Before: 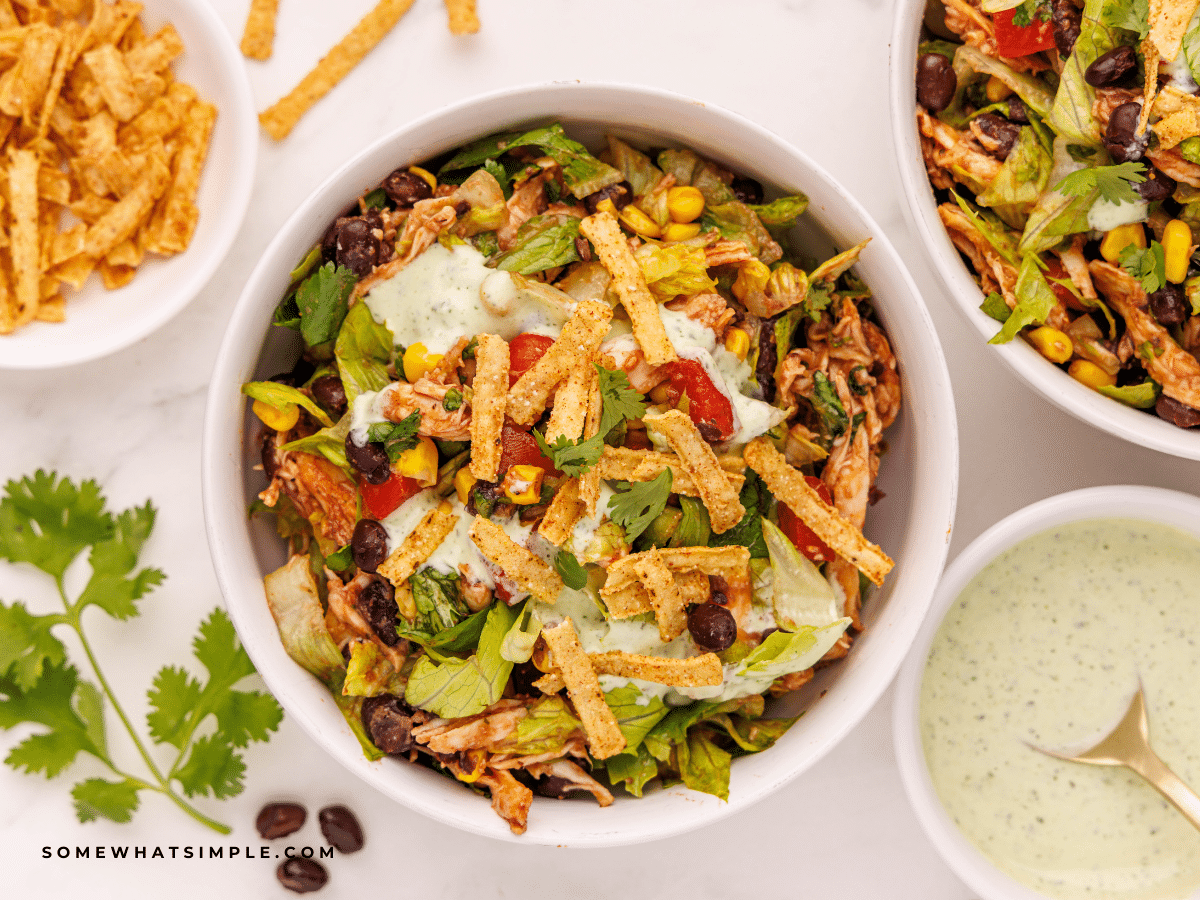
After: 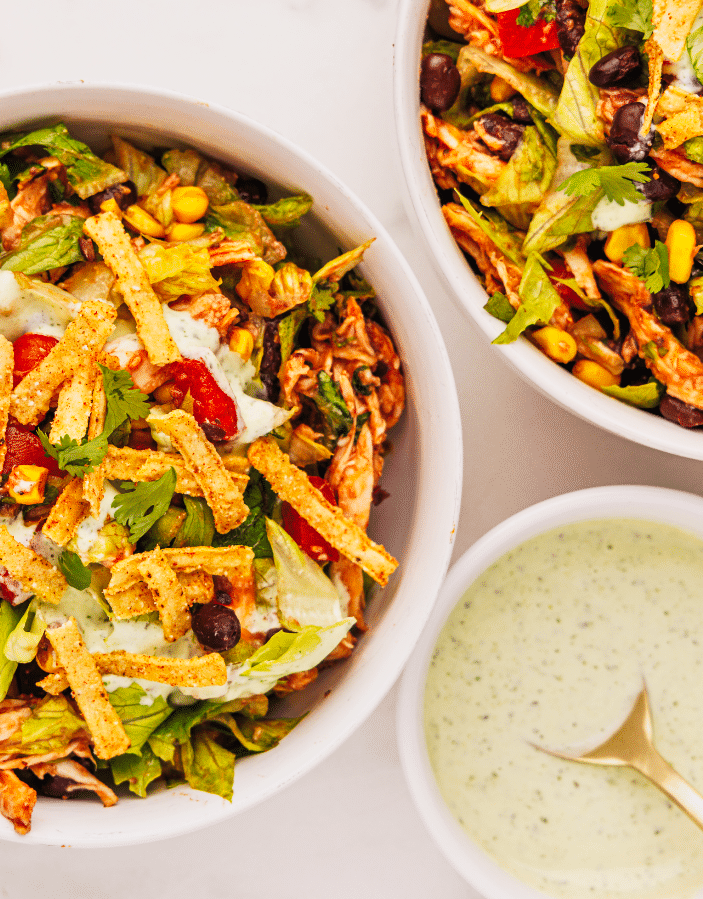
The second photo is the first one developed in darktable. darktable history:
tone curve: curves: ch0 [(0, 0.013) (0.198, 0.175) (0.512, 0.582) (0.625, 0.754) (0.81, 0.934) (1, 1)], preserve colors none
crop: left 41.37%
tone equalizer: -8 EV -0.001 EV, -7 EV 0.004 EV, -6 EV -0.041 EV, -5 EV 0.017 EV, -4 EV -0.024 EV, -3 EV 0.027 EV, -2 EV -0.064 EV, -1 EV -0.27 EV, +0 EV -0.605 EV
